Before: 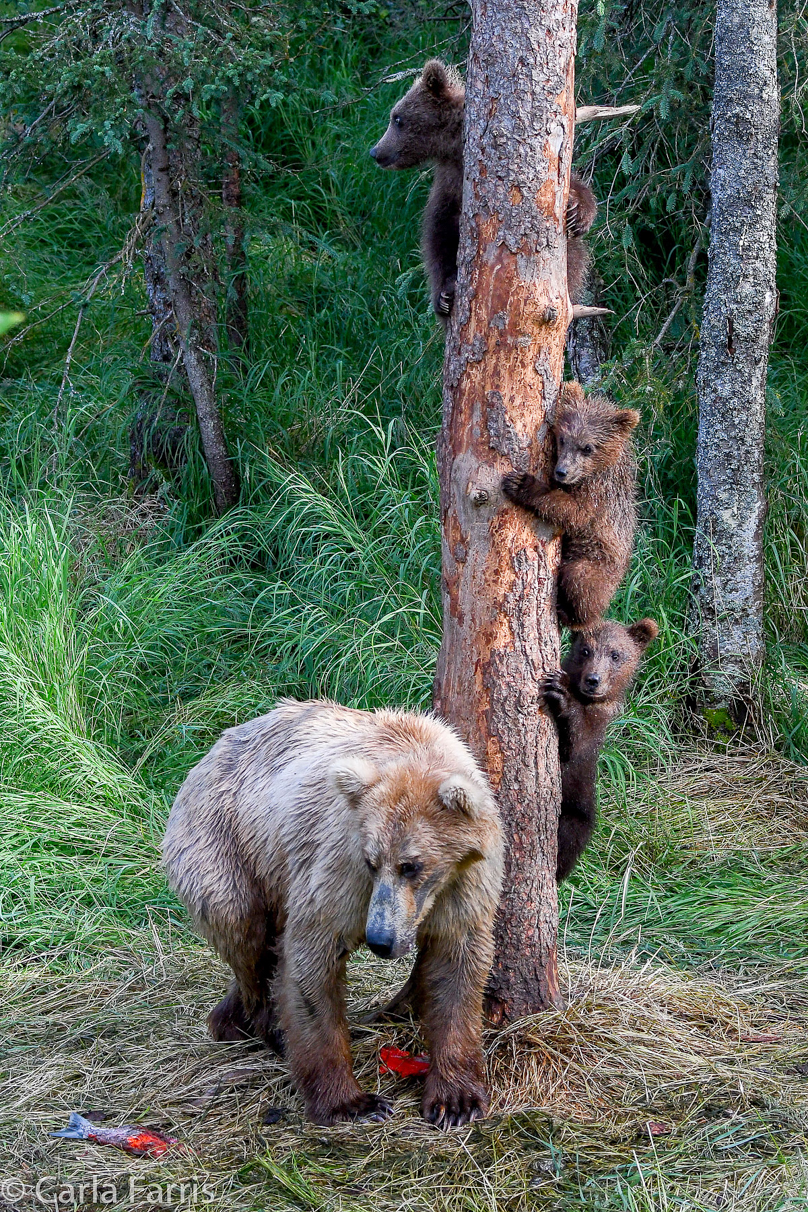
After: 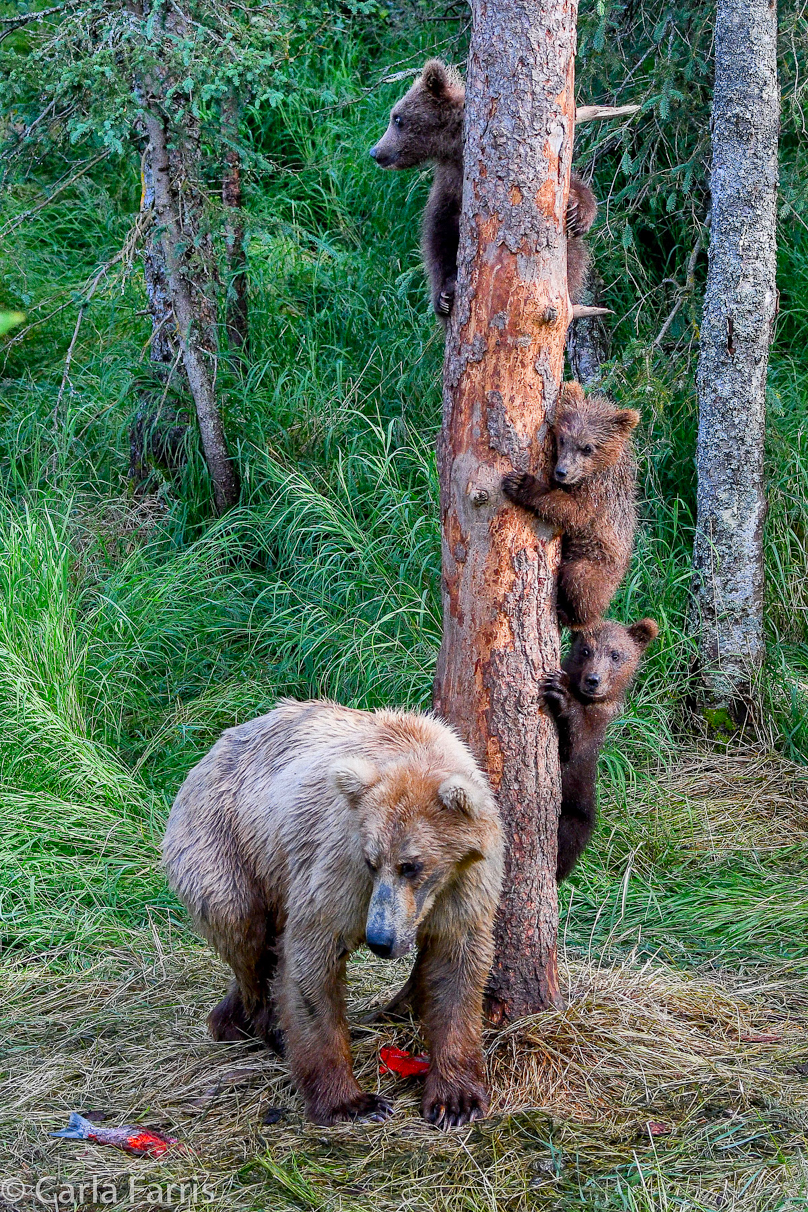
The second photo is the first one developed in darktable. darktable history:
grain: coarseness 0.47 ISO
shadows and highlights: radius 123.98, shadows 100, white point adjustment -3, highlights -100, highlights color adjustment 89.84%, soften with gaussian
contrast brightness saturation: contrast 0.04, saturation 0.16
